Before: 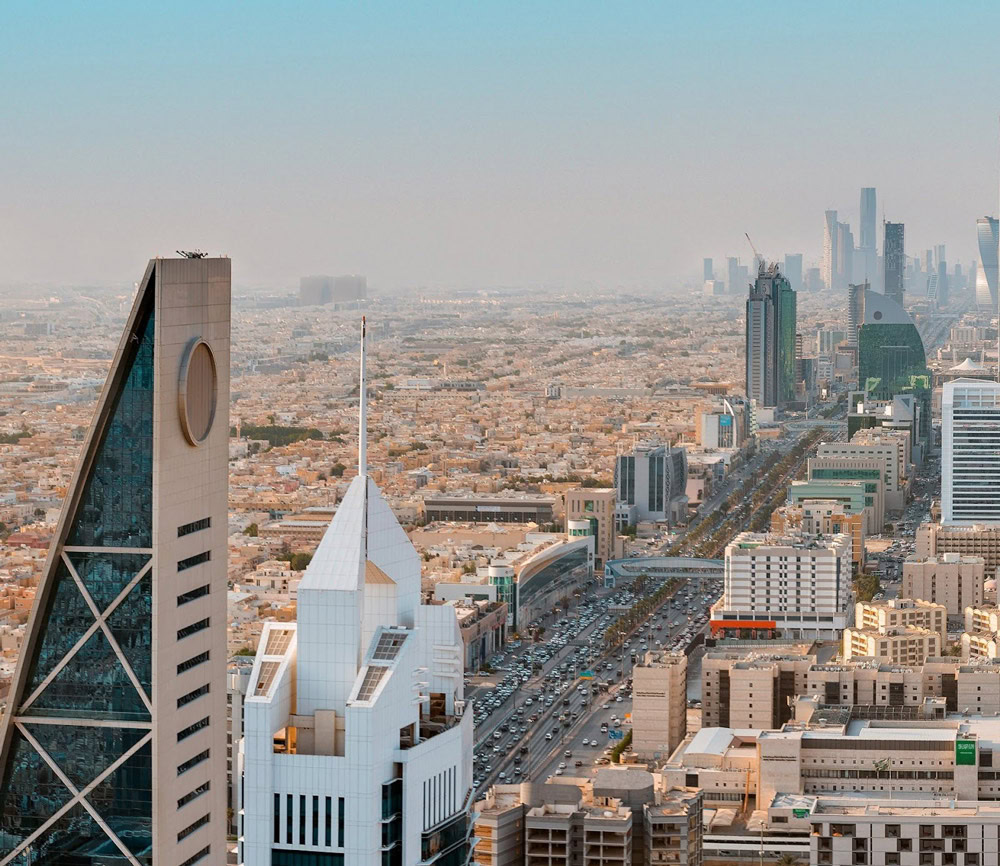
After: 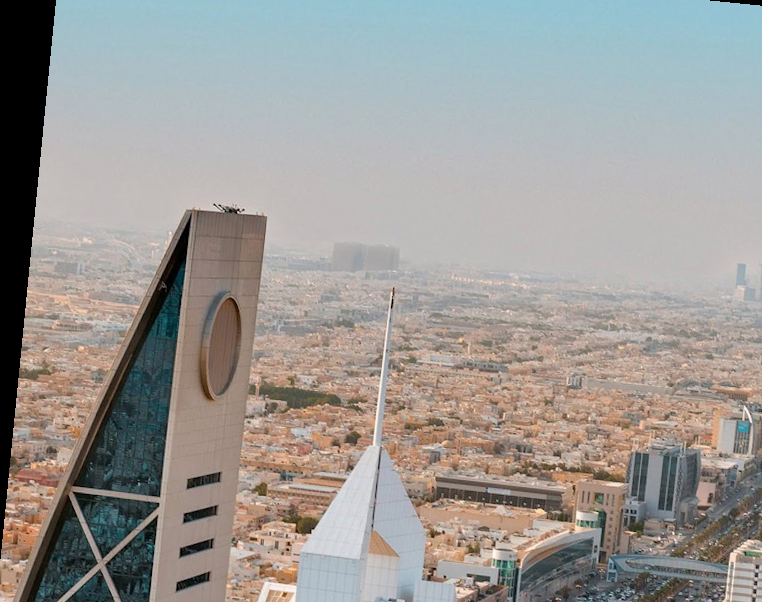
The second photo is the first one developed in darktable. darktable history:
crop and rotate: angle -5.68°, left 2.111%, top 6.609%, right 27.359%, bottom 30.66%
